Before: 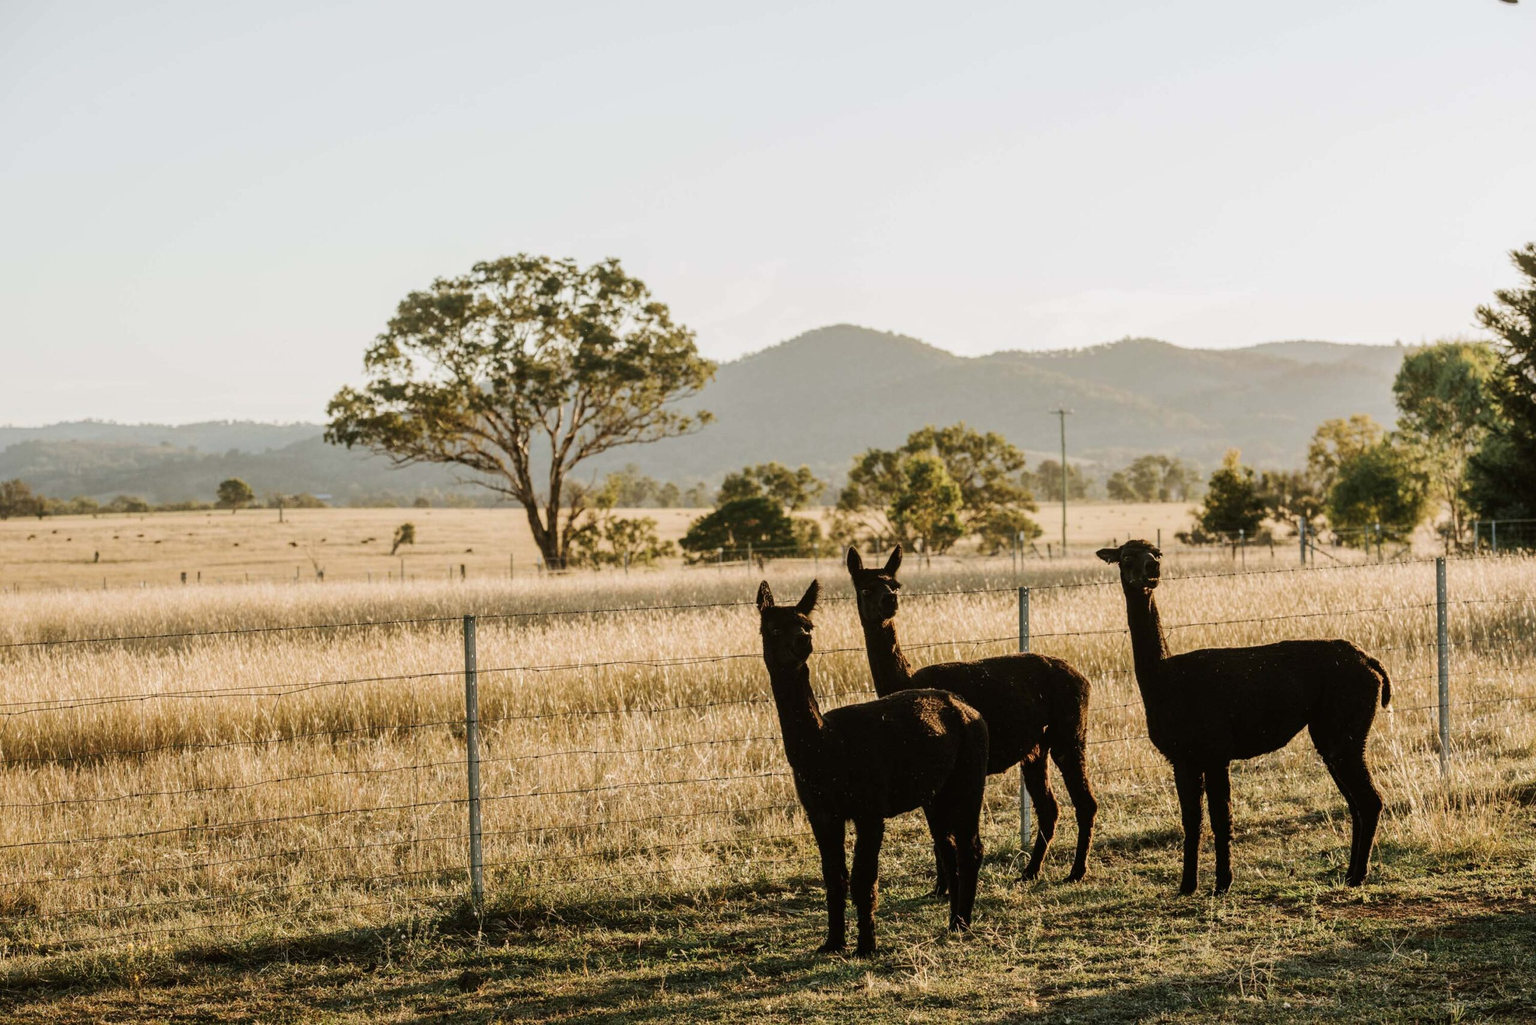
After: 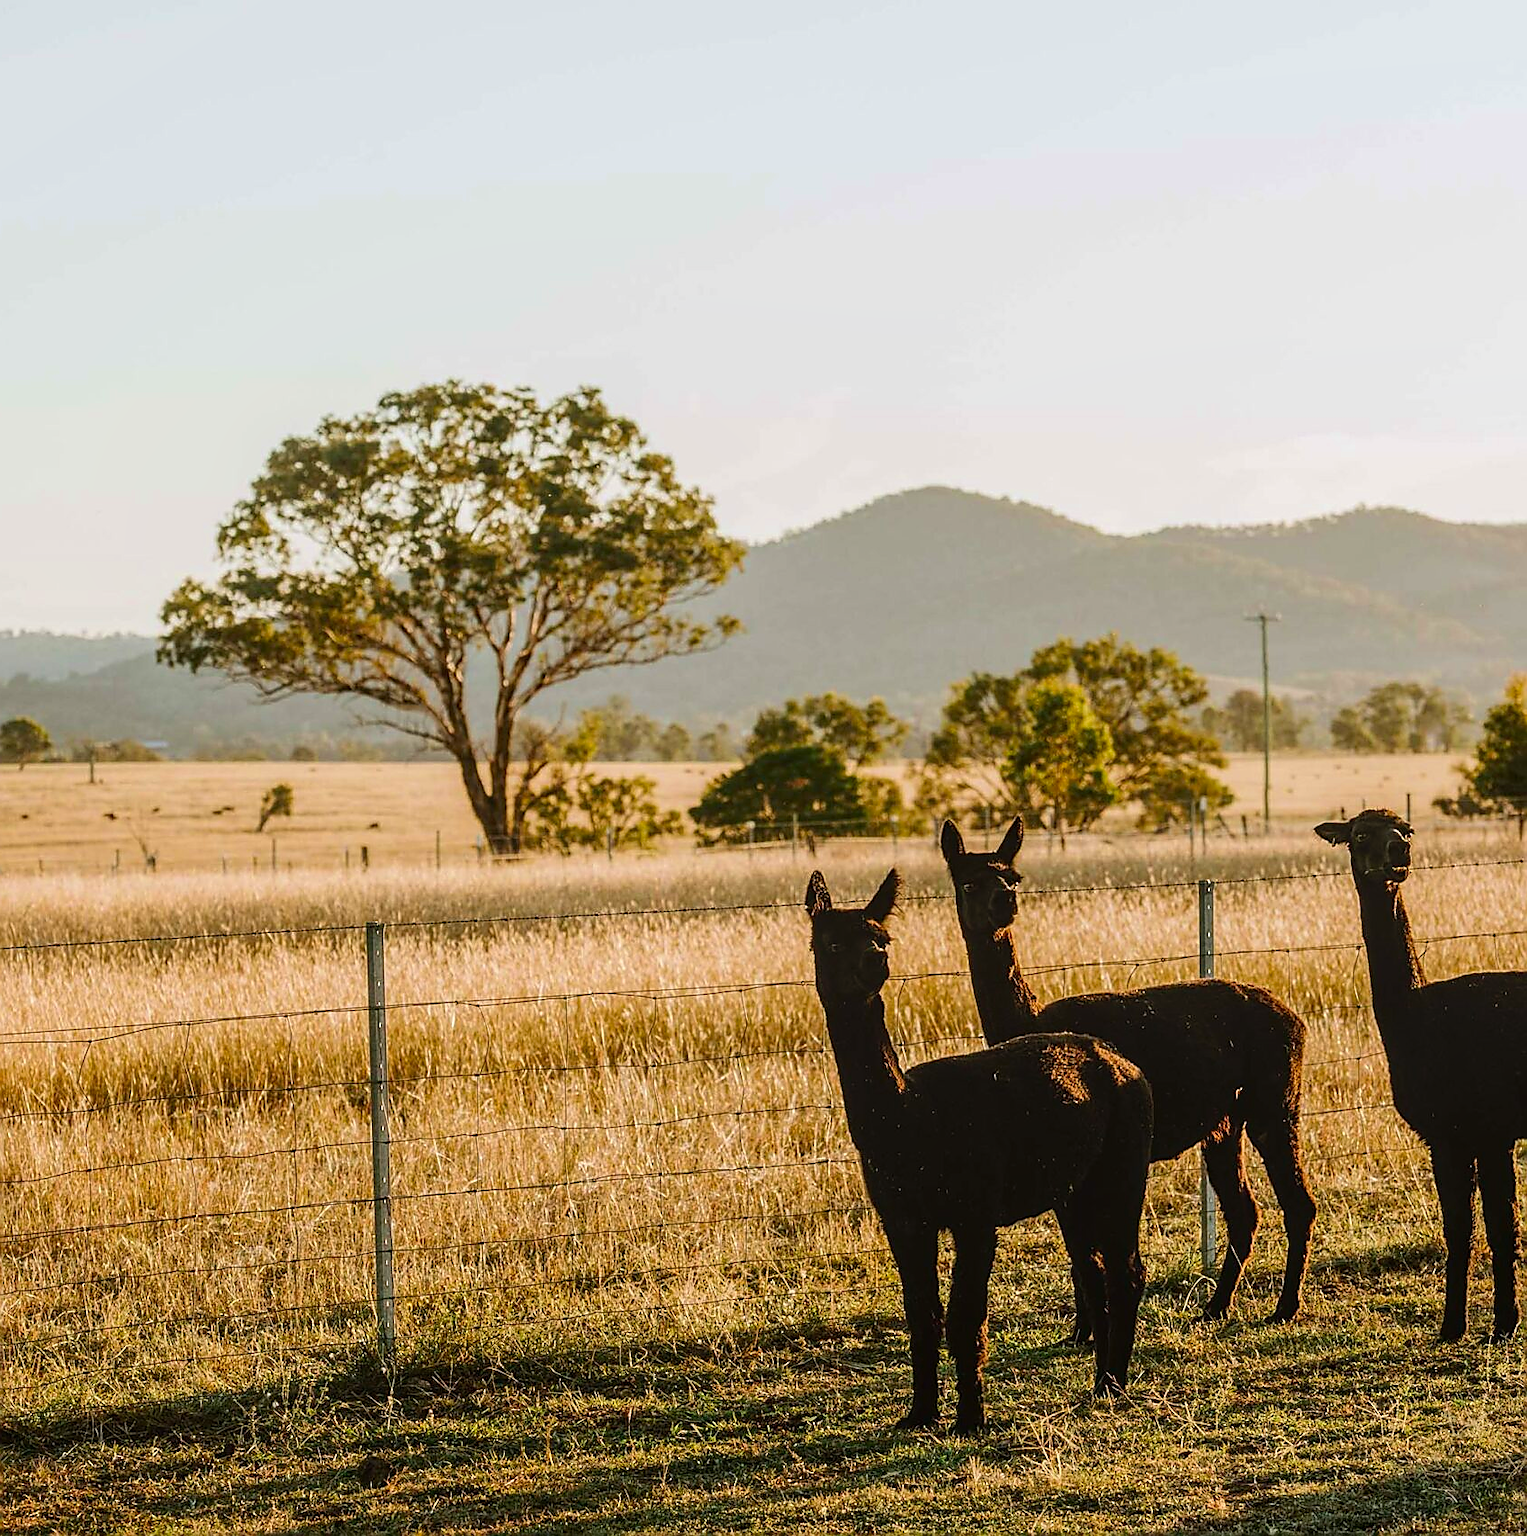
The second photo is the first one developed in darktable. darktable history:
local contrast: detail 114%
color correction: highlights b* -0.033, saturation 1.28
sharpen: radius 1.355, amount 1.235, threshold 0.741
color zones: curves: ch0 [(0.068, 0.464) (0.25, 0.5) (0.48, 0.508) (0.75, 0.536) (0.886, 0.476) (0.967, 0.456)]; ch1 [(0.066, 0.456) (0.25, 0.5) (0.616, 0.508) (0.746, 0.56) (0.934, 0.444)], mix 22.16%
crop and rotate: left 14.304%, right 19.331%
